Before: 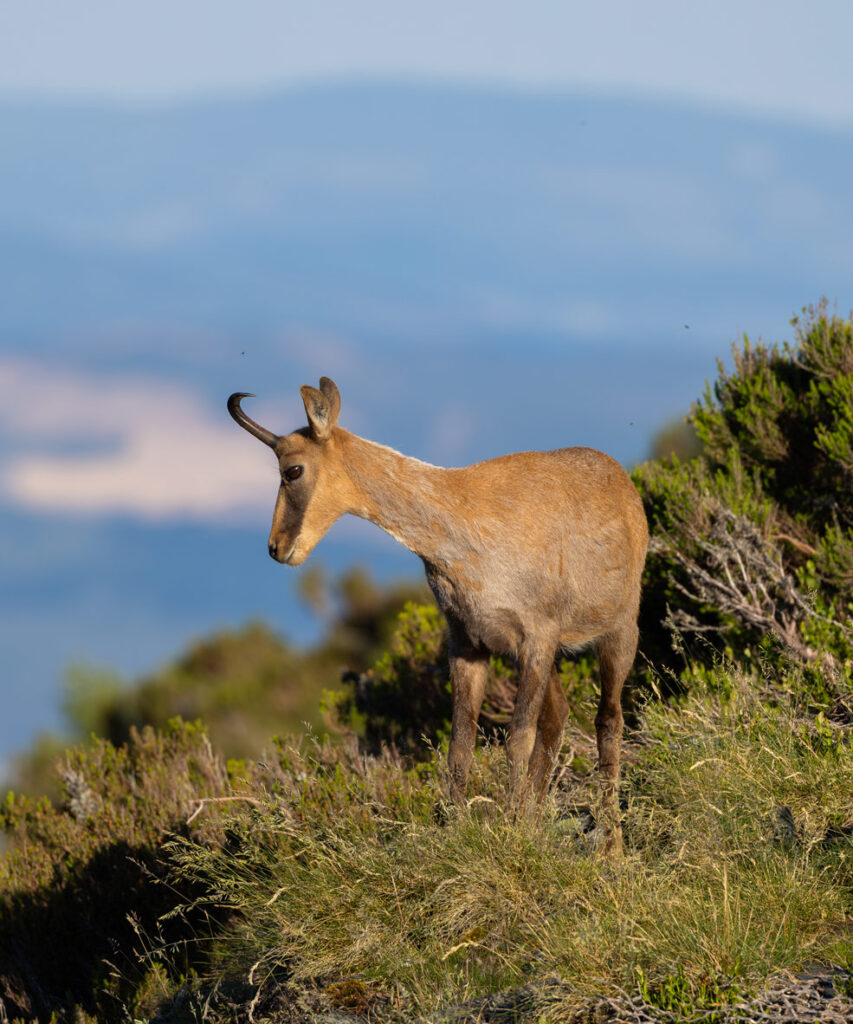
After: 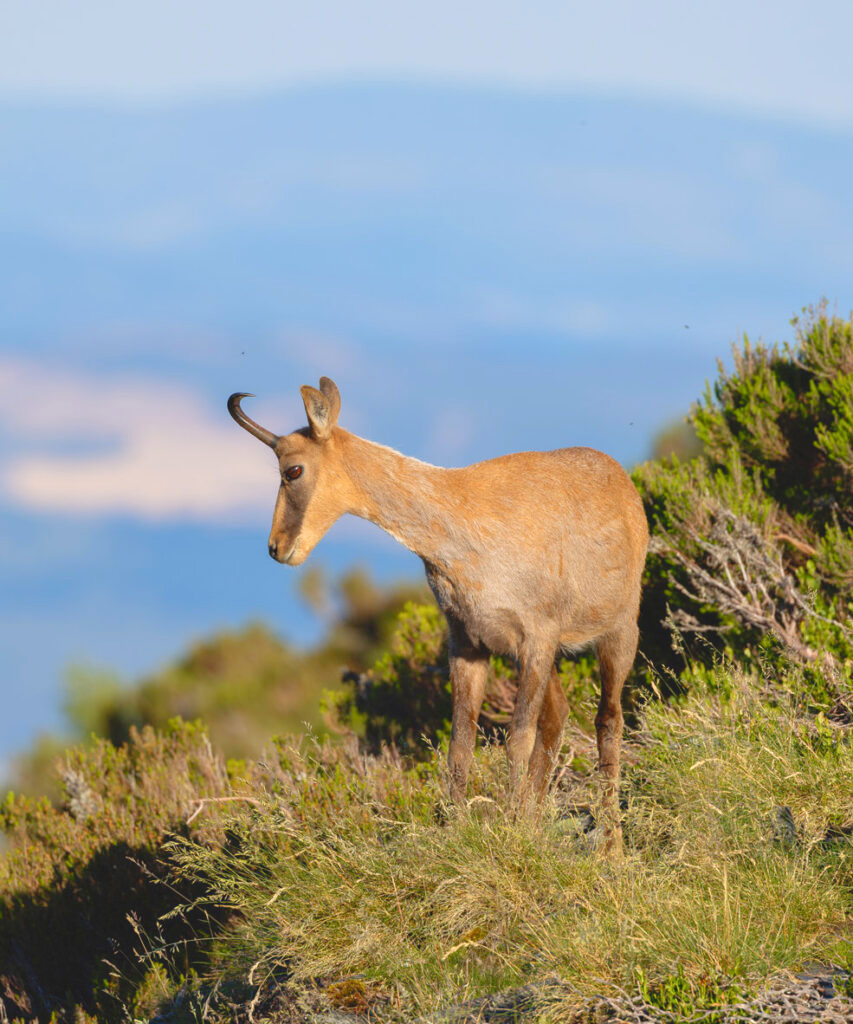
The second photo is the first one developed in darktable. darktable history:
contrast brightness saturation: contrast -0.08, brightness -0.04, saturation -0.11
levels: levels [0, 0.397, 0.955]
